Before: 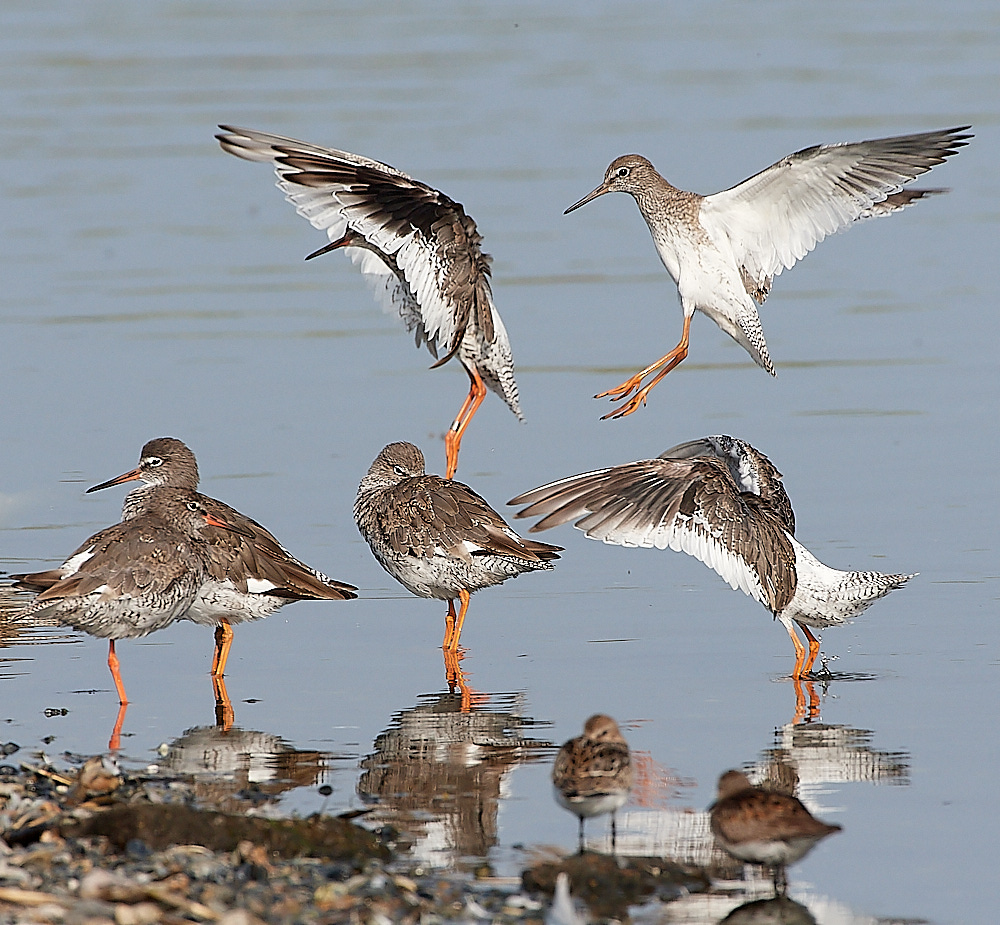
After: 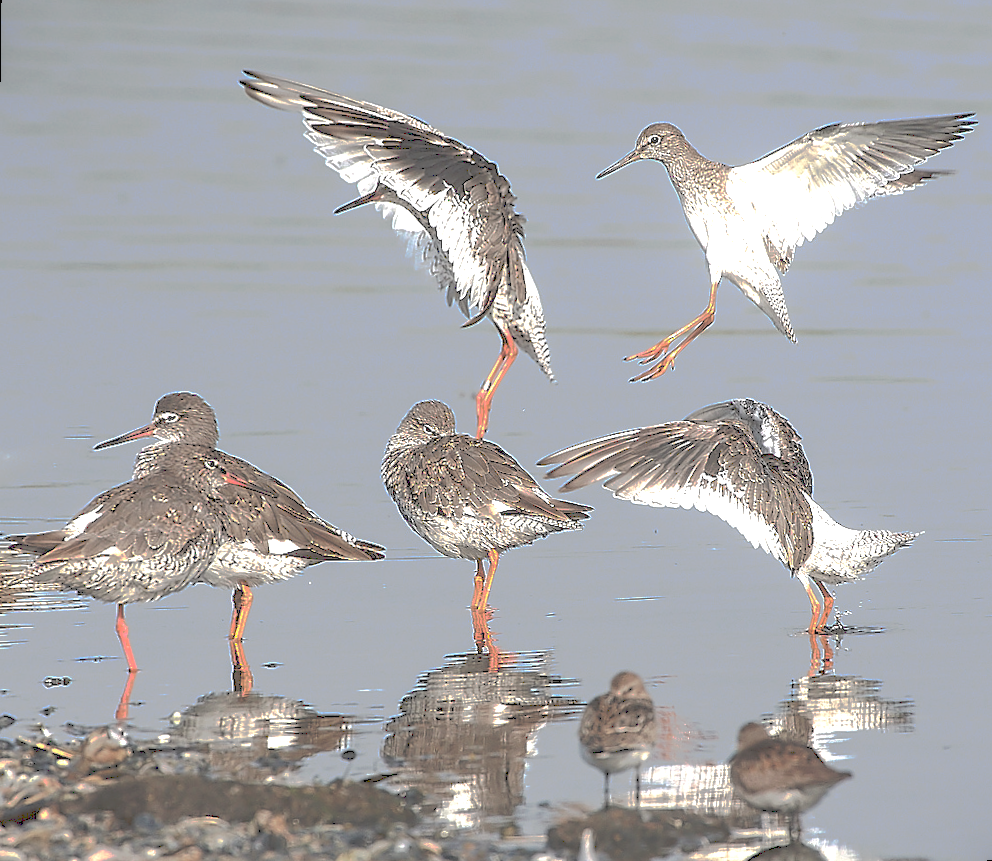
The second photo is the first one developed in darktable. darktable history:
tone curve: curves: ch0 [(0, 0) (0.003, 0.322) (0.011, 0.327) (0.025, 0.345) (0.044, 0.365) (0.069, 0.378) (0.1, 0.391) (0.136, 0.403) (0.177, 0.412) (0.224, 0.429) (0.277, 0.448) (0.335, 0.474) (0.399, 0.503) (0.468, 0.537) (0.543, 0.57) (0.623, 0.61) (0.709, 0.653) (0.801, 0.699) (0.898, 0.75) (1, 1)], preserve colors none
local contrast: on, module defaults
exposure: exposure 0.781 EV, compensate highlight preservation false
rotate and perspective: rotation 0.679°, lens shift (horizontal) 0.136, crop left 0.009, crop right 0.991, crop top 0.078, crop bottom 0.95
